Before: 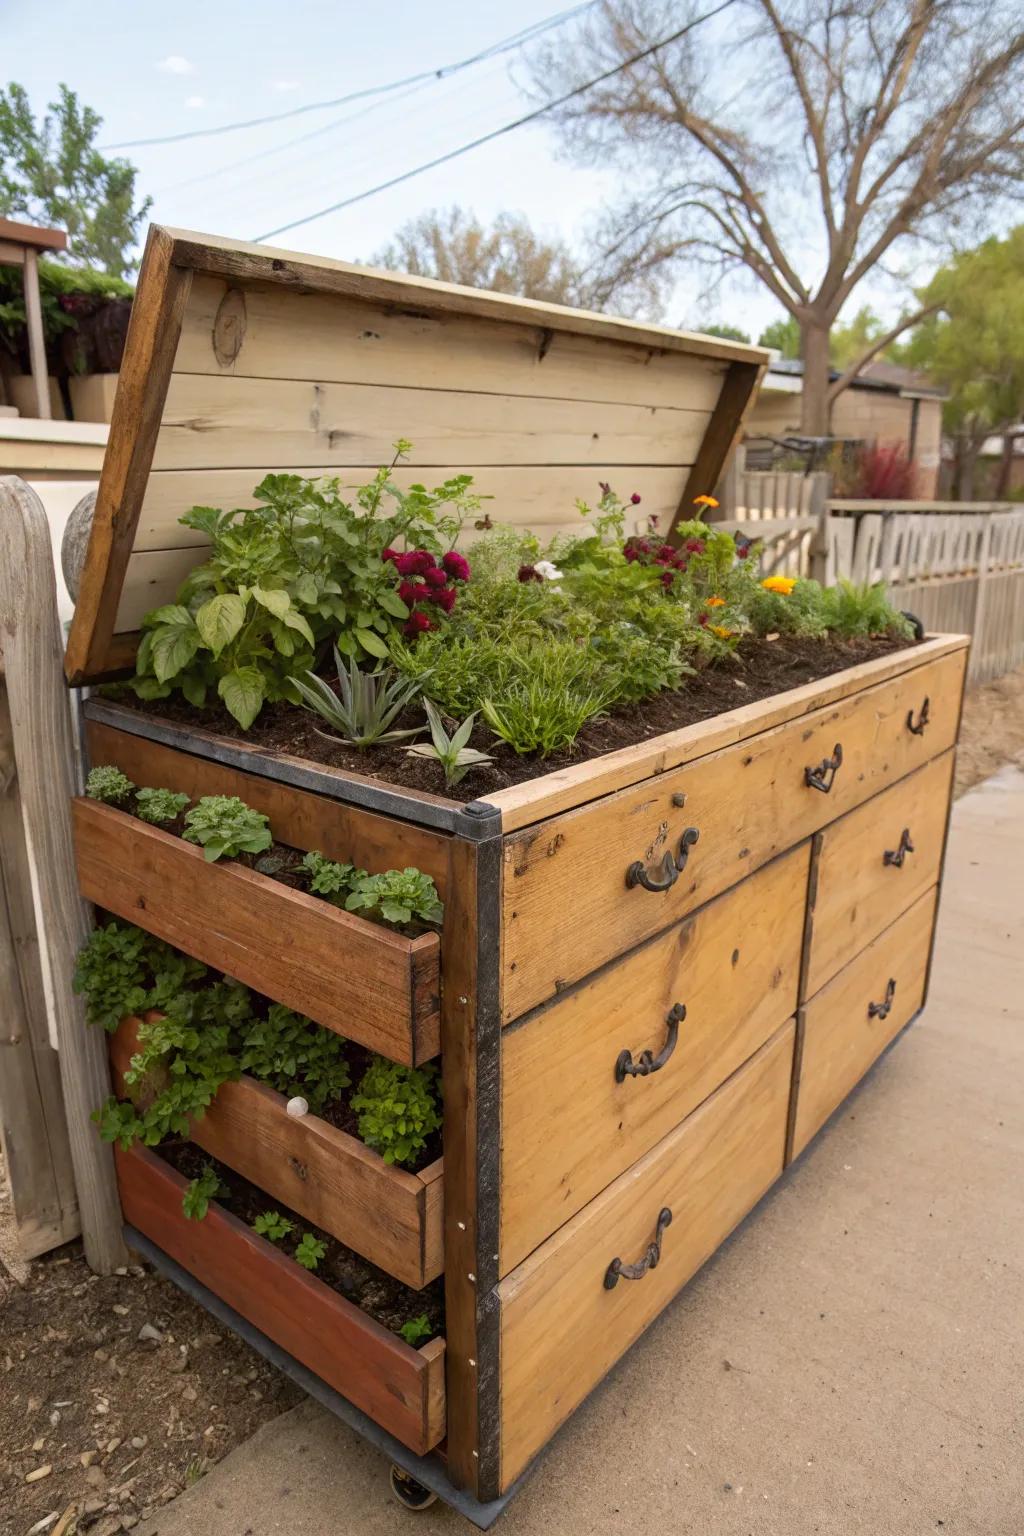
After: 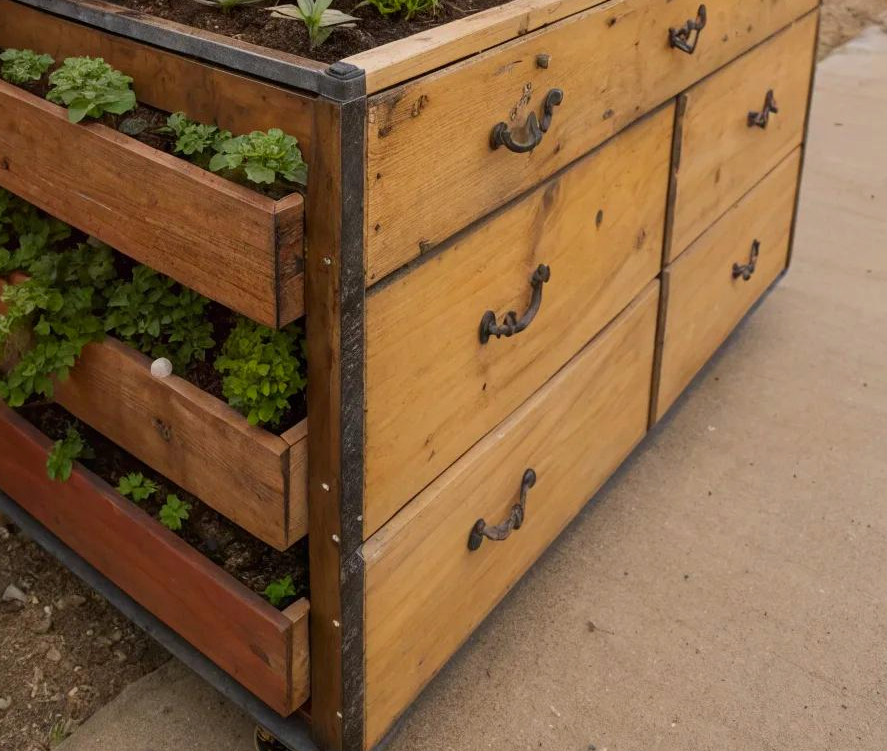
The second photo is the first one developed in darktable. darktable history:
crop and rotate: left 13.306%, top 48.129%, bottom 2.928%
shadows and highlights: radius 121.13, shadows 21.4, white point adjustment -9.72, highlights -14.39, soften with gaussian
